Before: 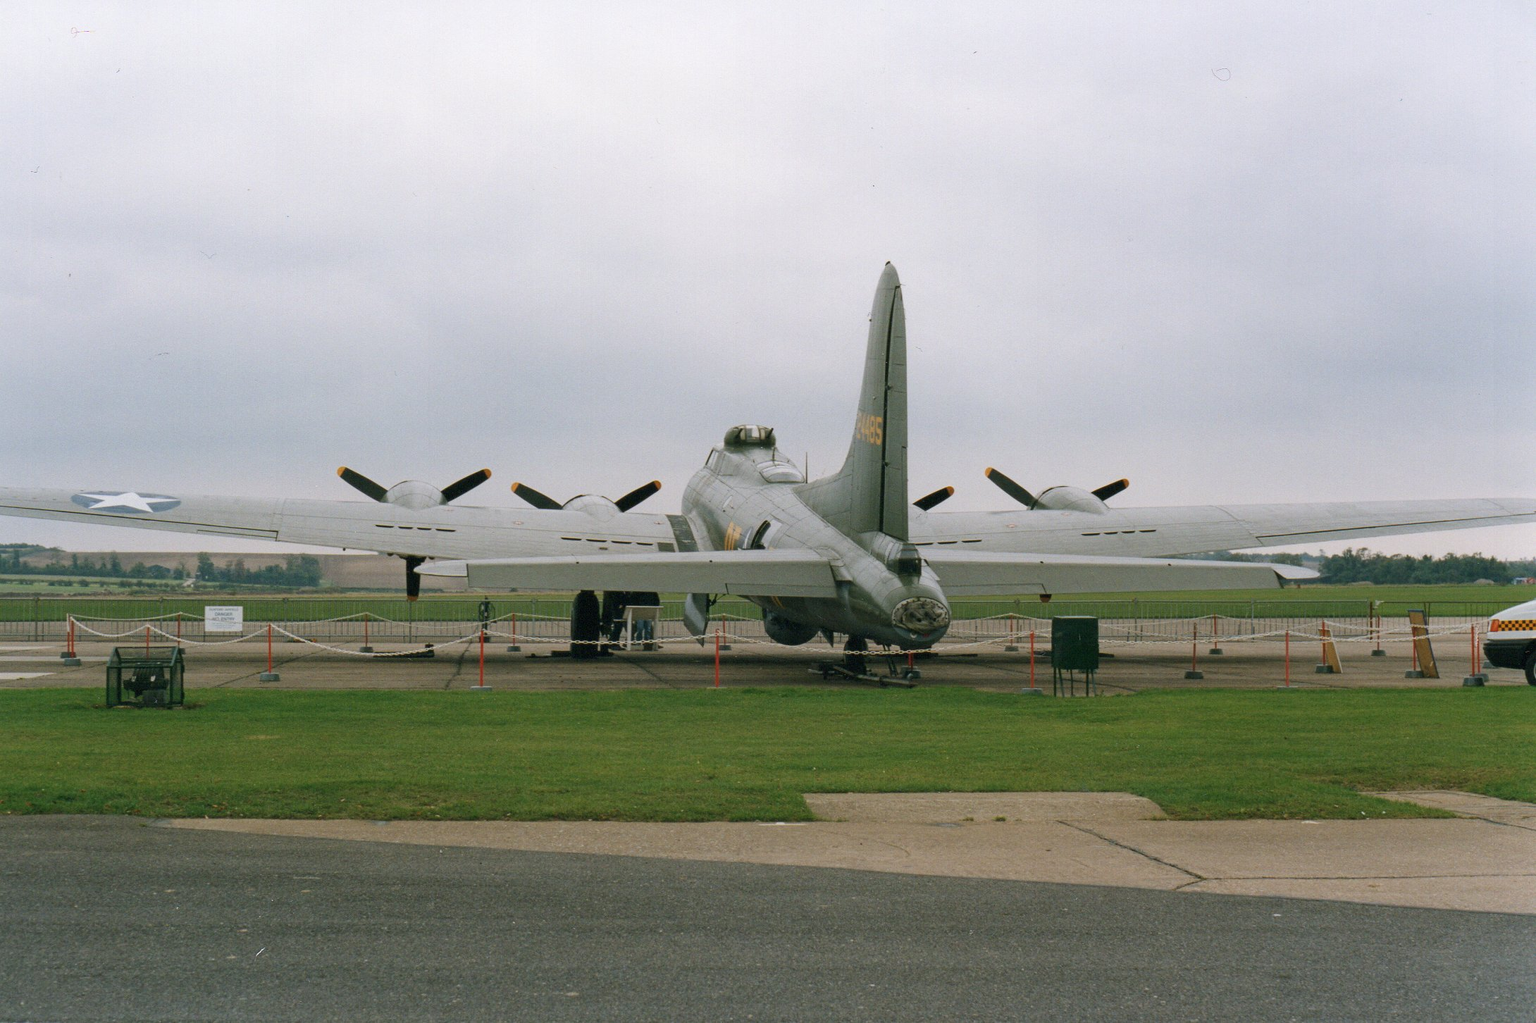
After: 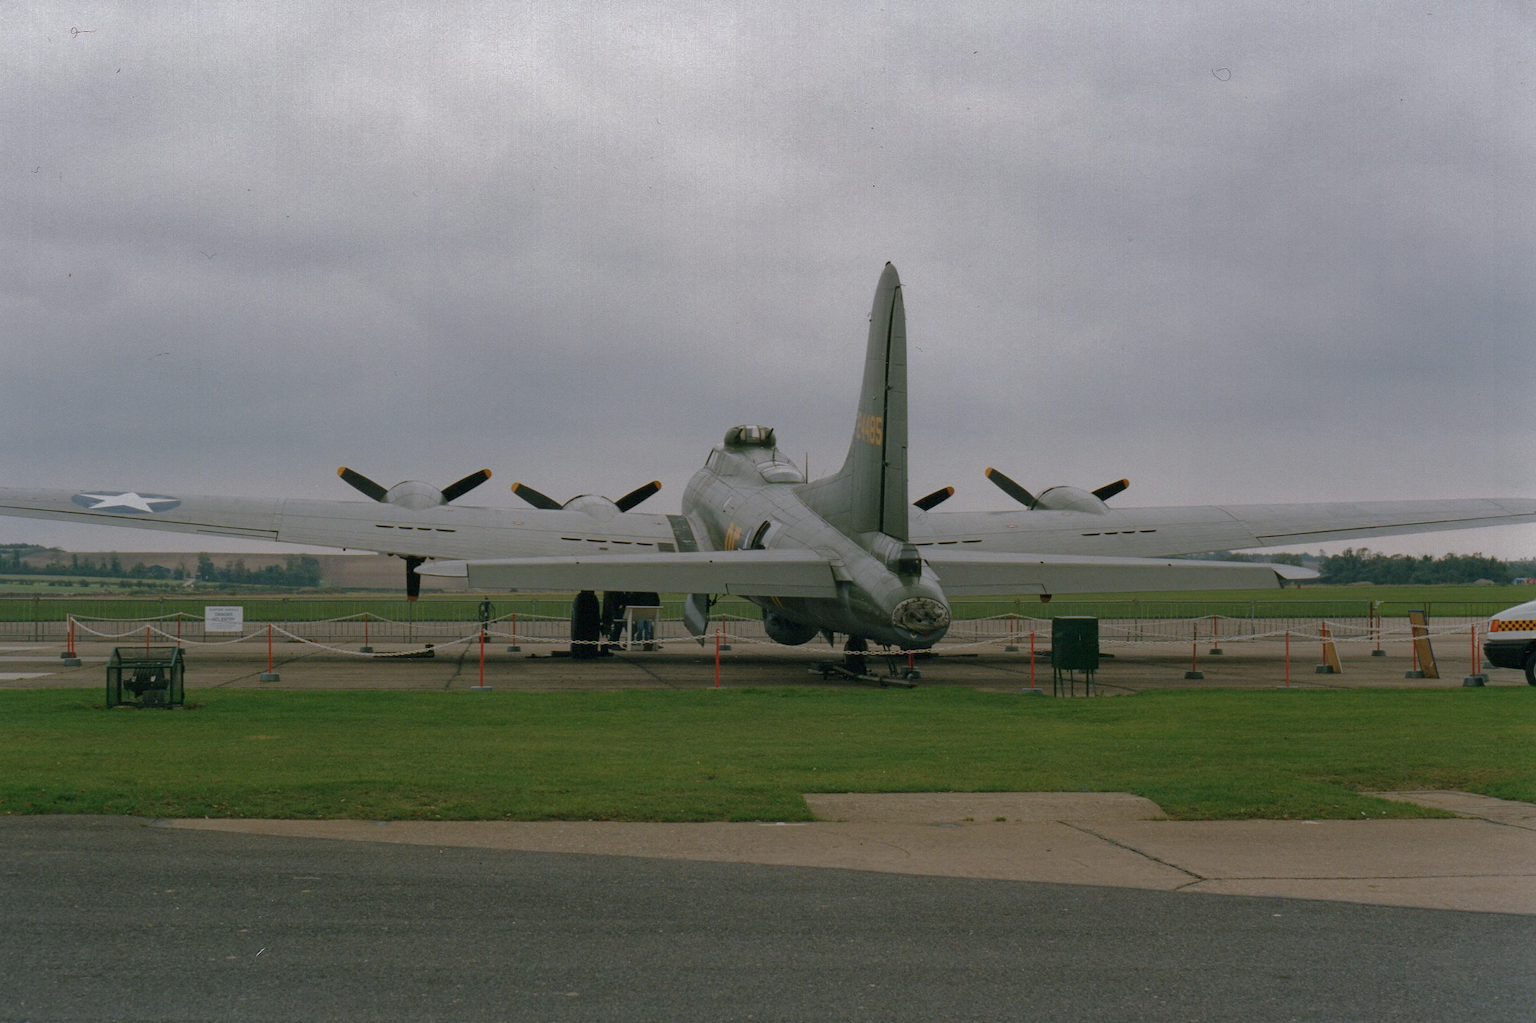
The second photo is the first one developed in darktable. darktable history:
base curve: curves: ch0 [(0, 0) (0.841, 0.609) (1, 1)]
shadows and highlights: shadows 11.62, white point adjustment 1.16, soften with gaussian
